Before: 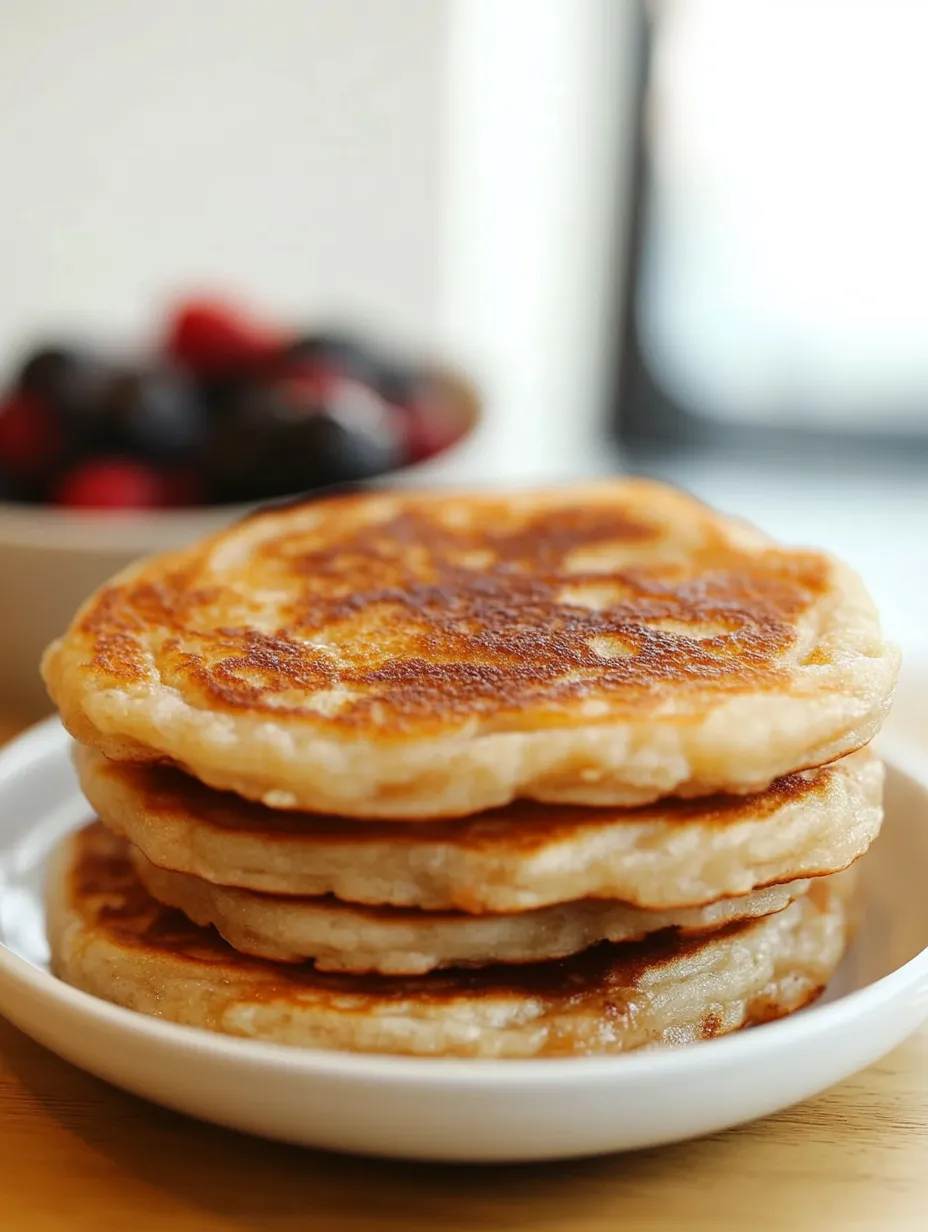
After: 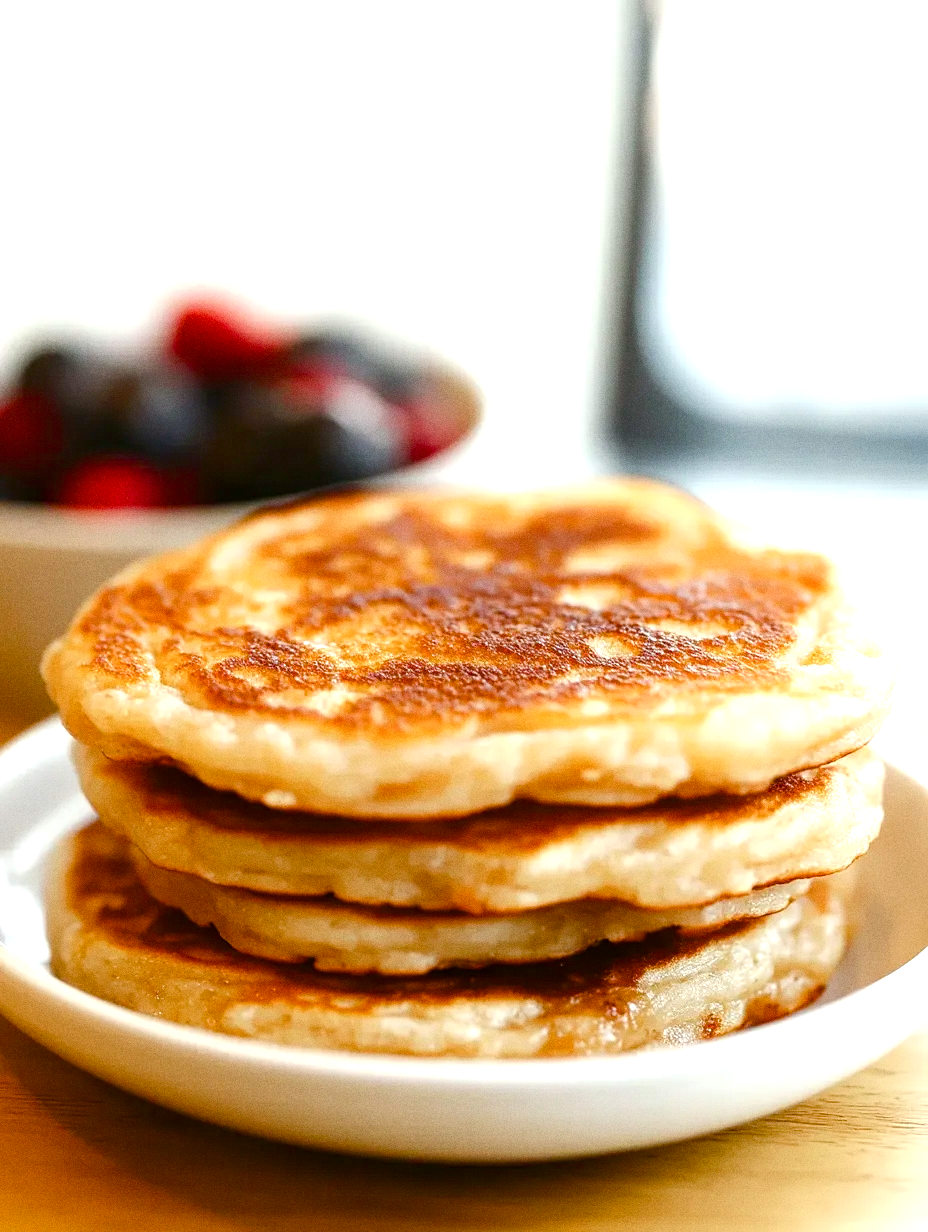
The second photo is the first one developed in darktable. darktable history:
exposure: black level correction 0.001, exposure 0.3 EV, compensate highlight preservation false
grain: coarseness 0.09 ISO
tone equalizer: on, module defaults
color balance rgb: perceptual saturation grading › global saturation 25%, perceptual saturation grading › highlights -50%, perceptual saturation grading › shadows 30%, perceptual brilliance grading › global brilliance 12%, global vibrance 20%
